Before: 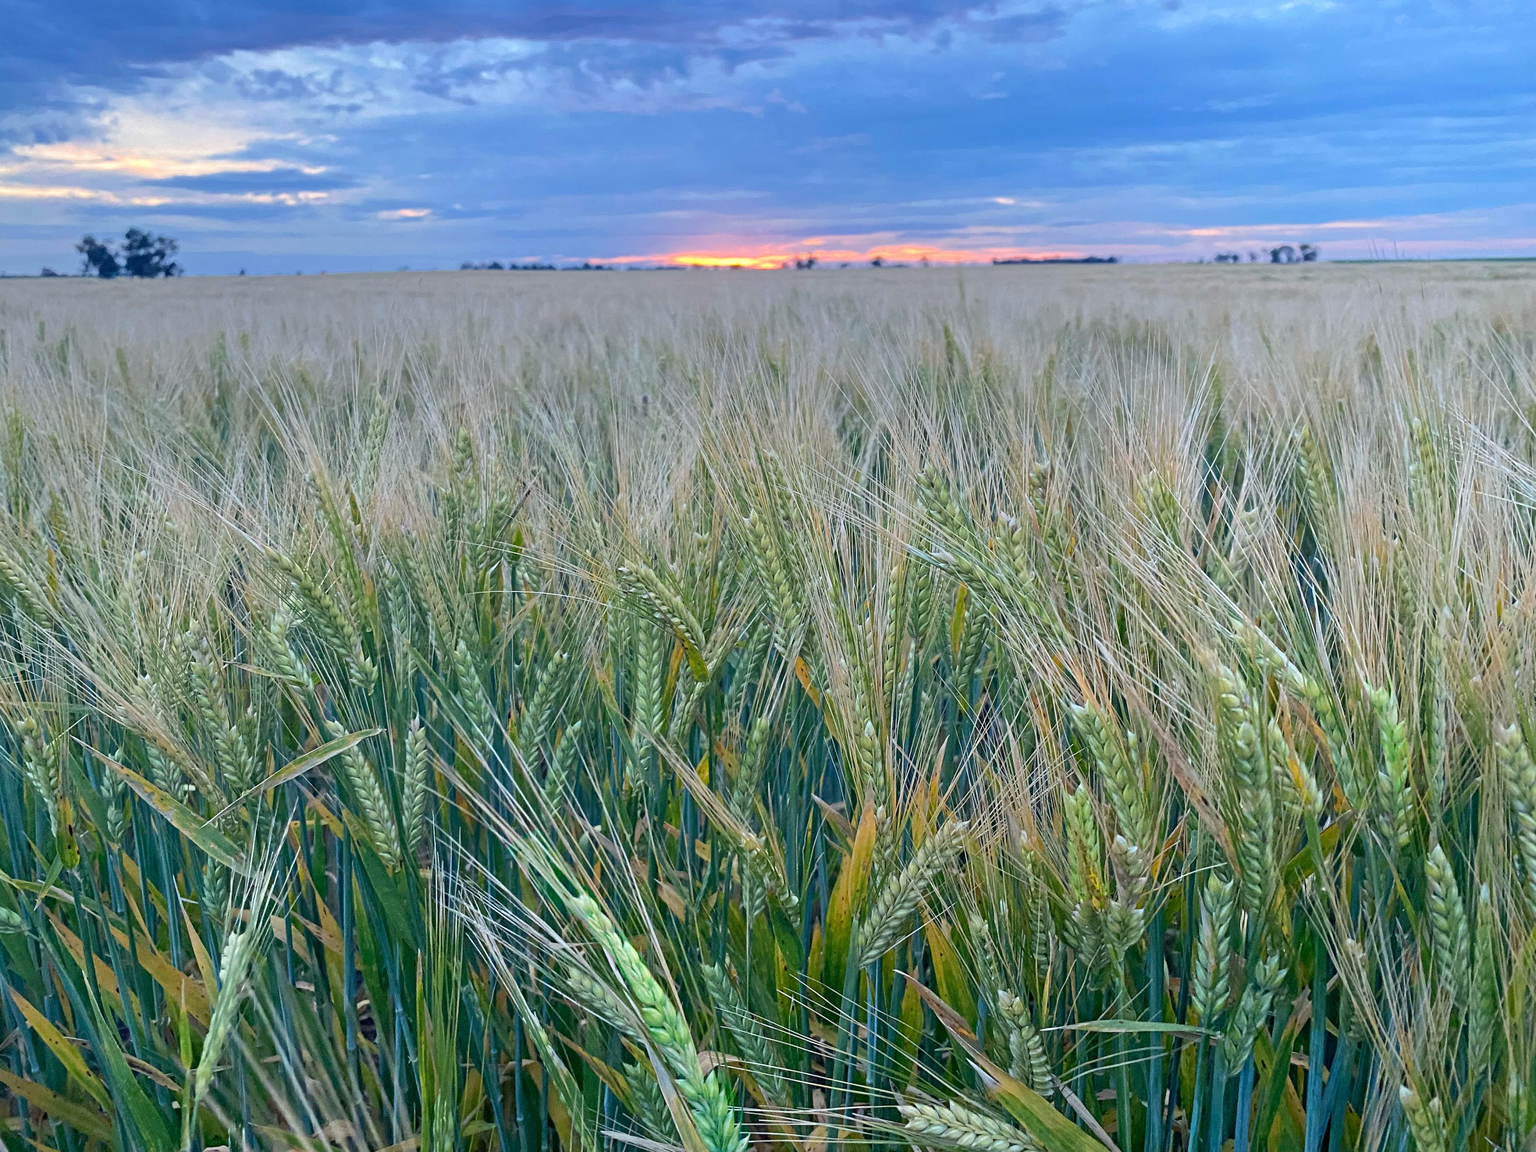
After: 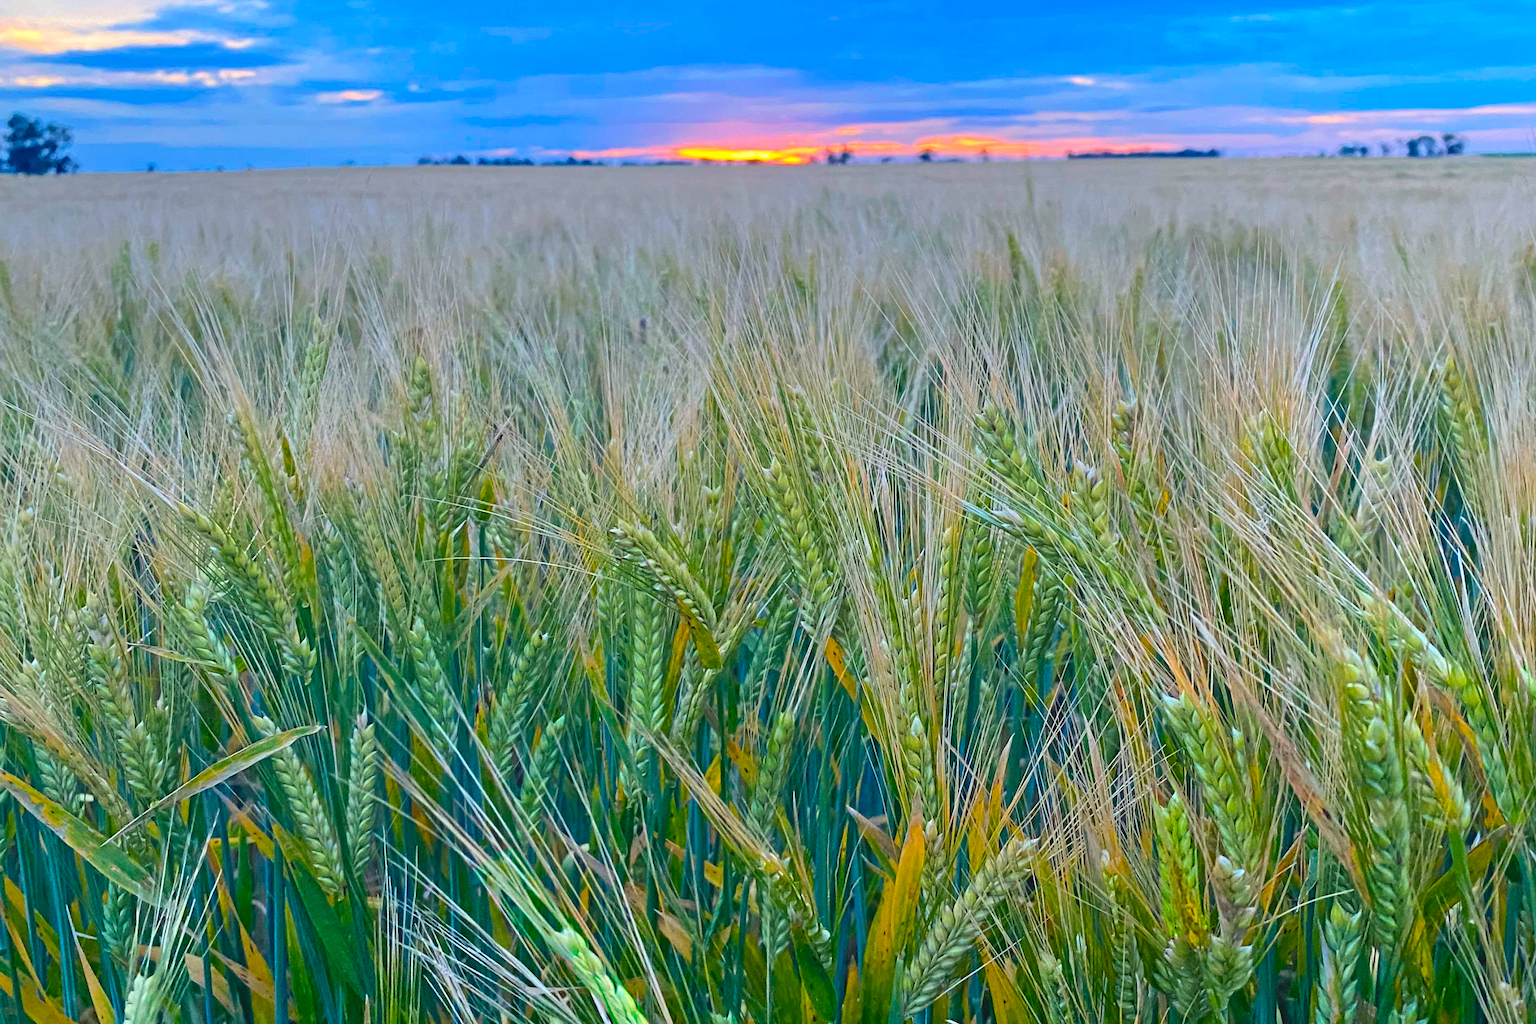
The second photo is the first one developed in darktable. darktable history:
crop: left 7.775%, top 11.721%, right 10.337%, bottom 15.447%
color balance rgb: global offset › luminance 0.732%, linear chroma grading › global chroma 25.595%, perceptual saturation grading › global saturation 30.164%, global vibrance 20%
